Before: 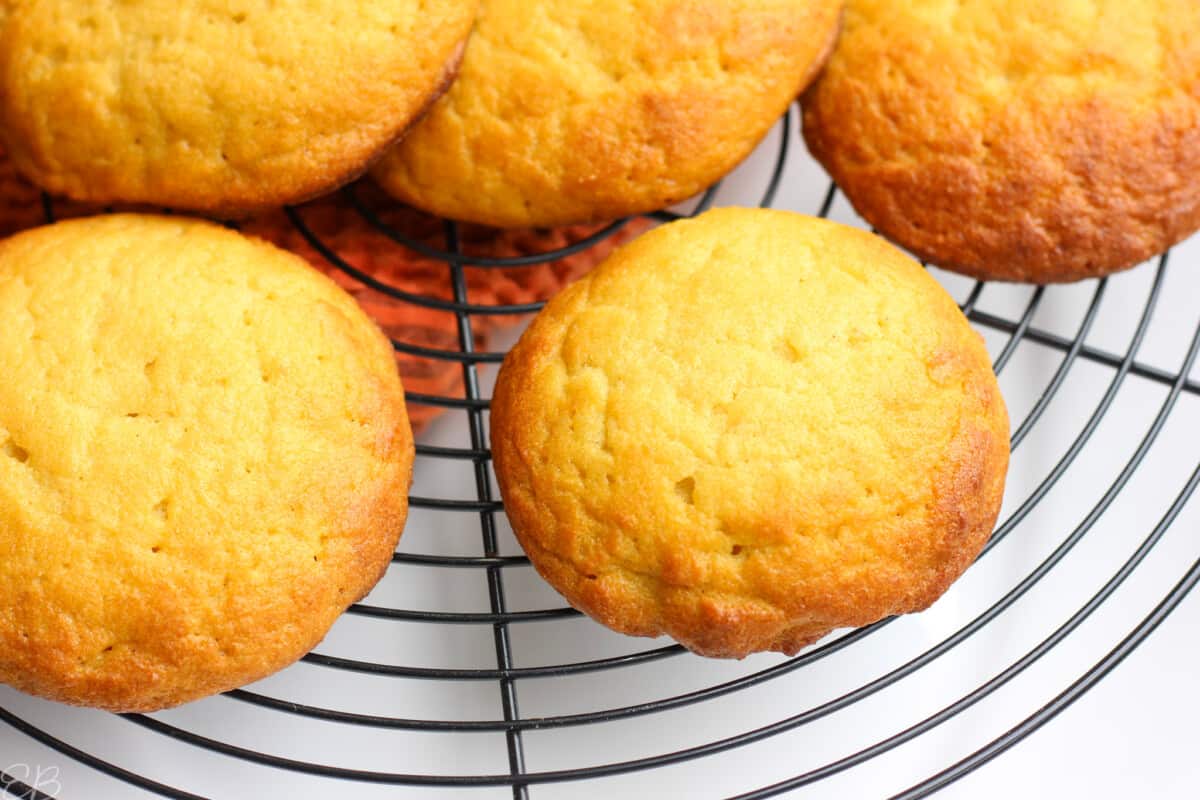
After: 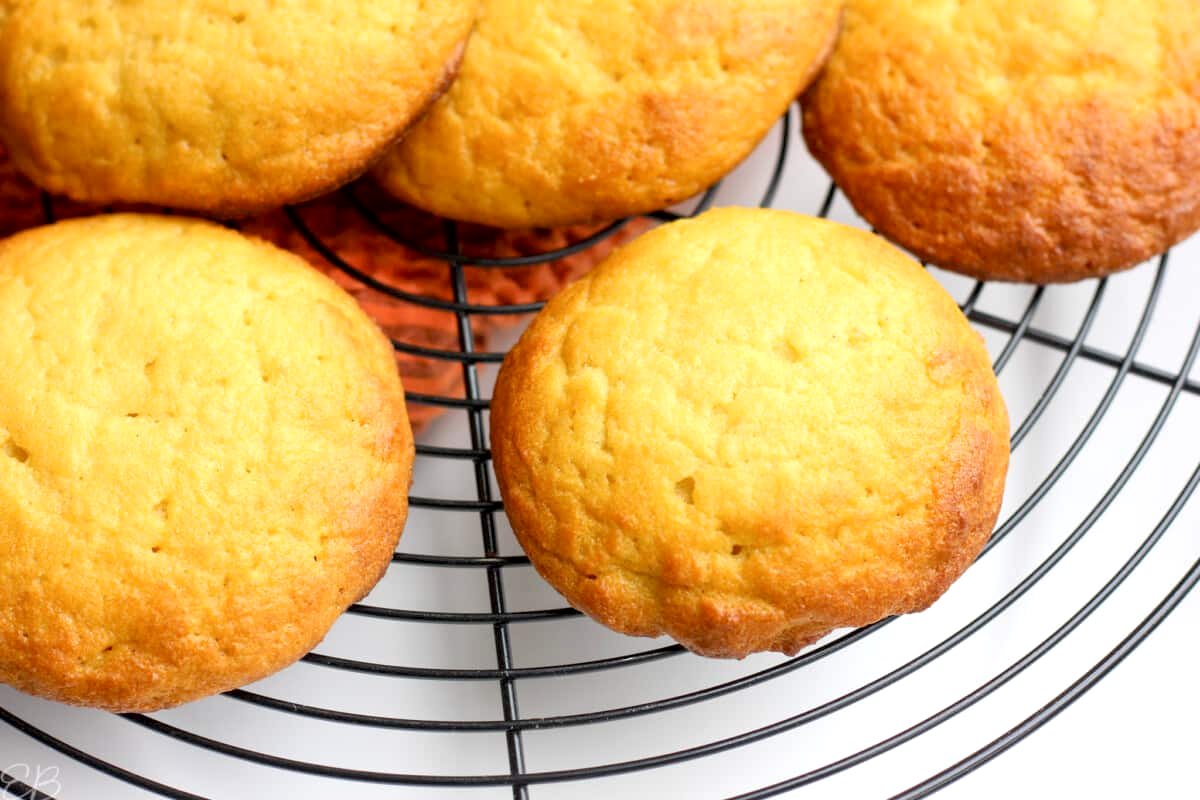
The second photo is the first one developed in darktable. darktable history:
exposure: black level correction 0.007, exposure 0.159 EV, compensate highlight preservation false
contrast brightness saturation: saturation -0.066
